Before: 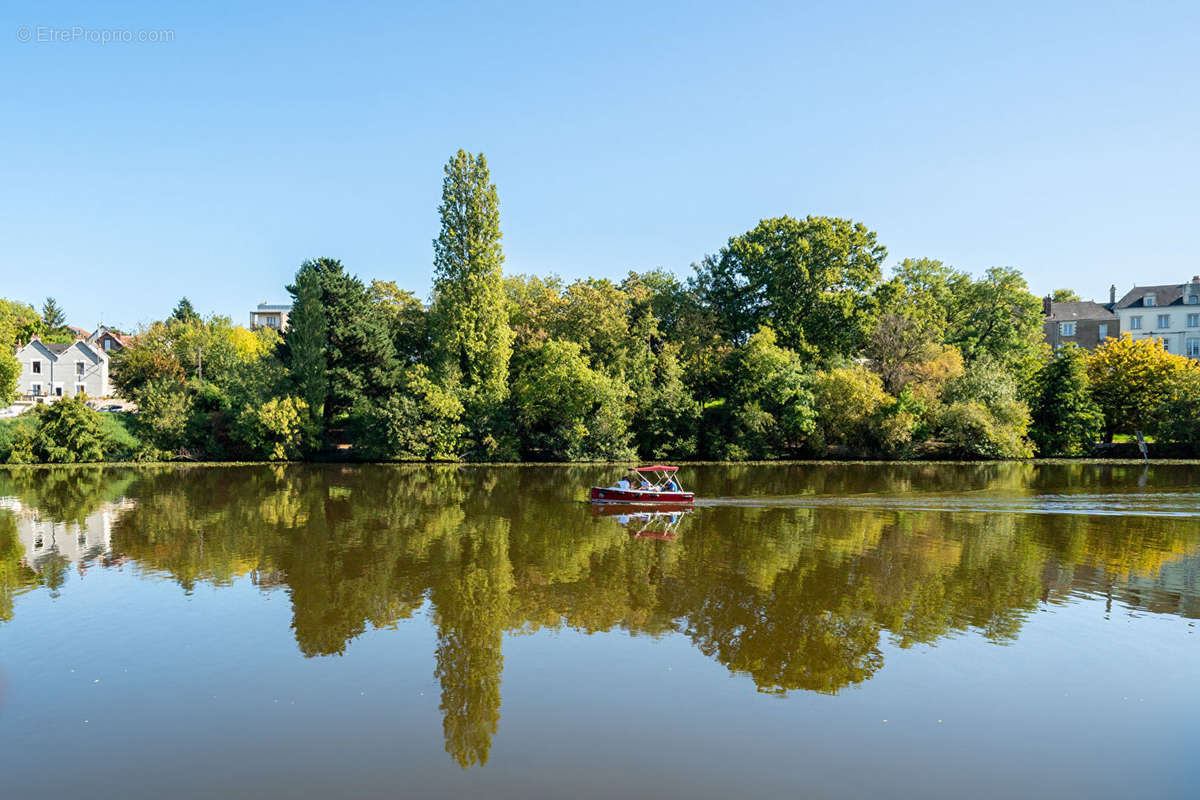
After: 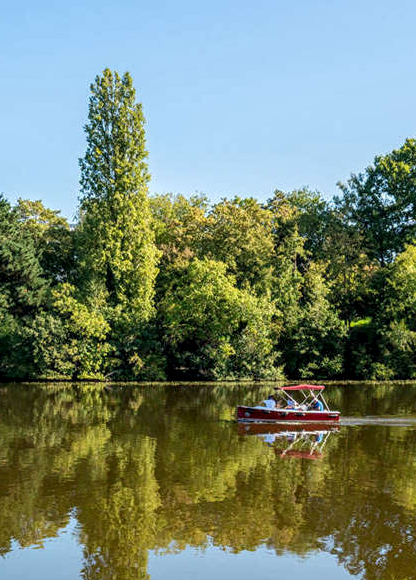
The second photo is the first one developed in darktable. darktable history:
local contrast: on, module defaults
crop and rotate: left 29.506%, top 10.204%, right 35.79%, bottom 17.198%
